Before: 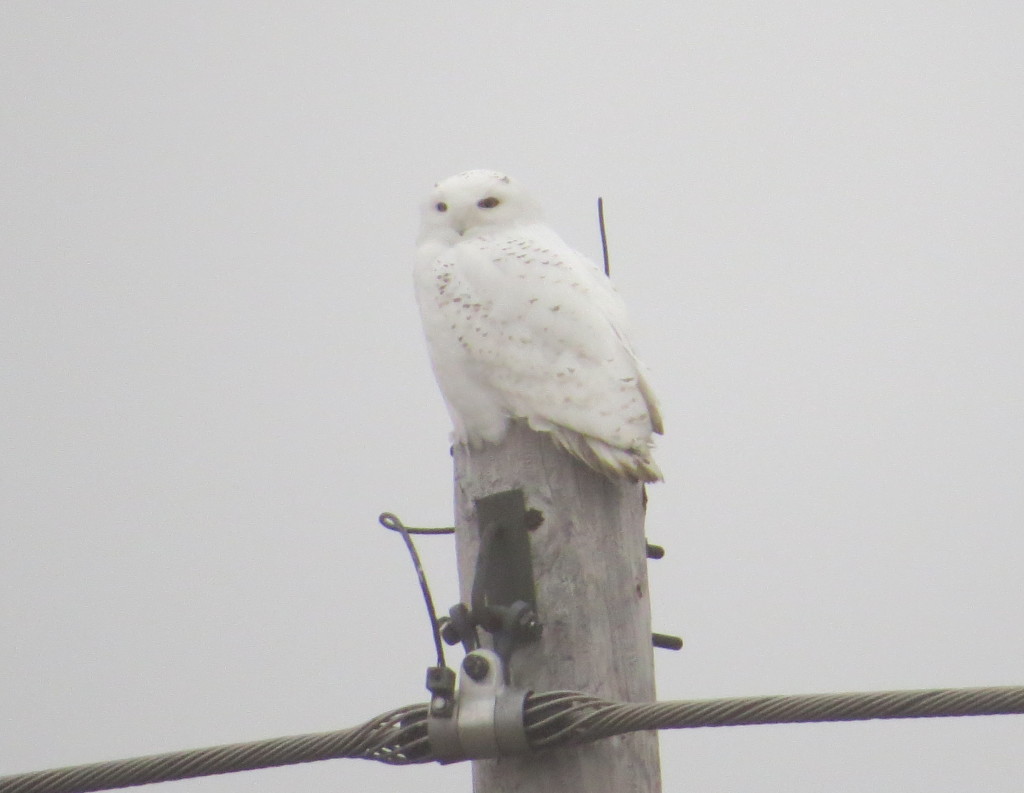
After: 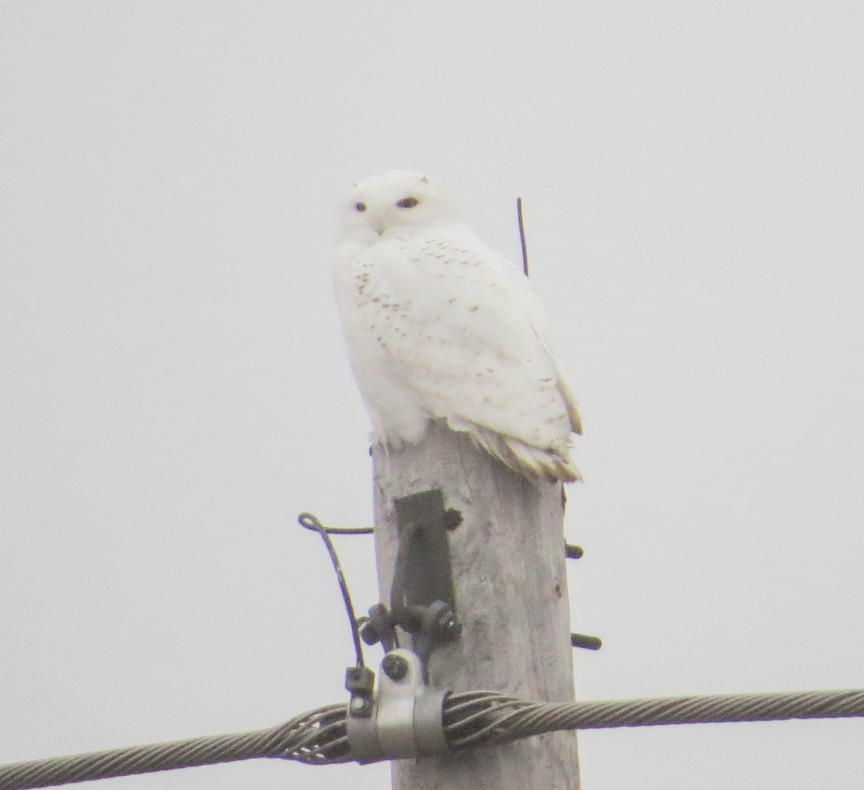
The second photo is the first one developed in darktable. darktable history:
crop: left 8.005%, right 7.412%
exposure: black level correction 0, exposure 0.692 EV, compensate highlight preservation false
local contrast: detail 130%
filmic rgb: black relative exposure -7.65 EV, white relative exposure 4.56 EV, hardness 3.61, color science v6 (2022)
